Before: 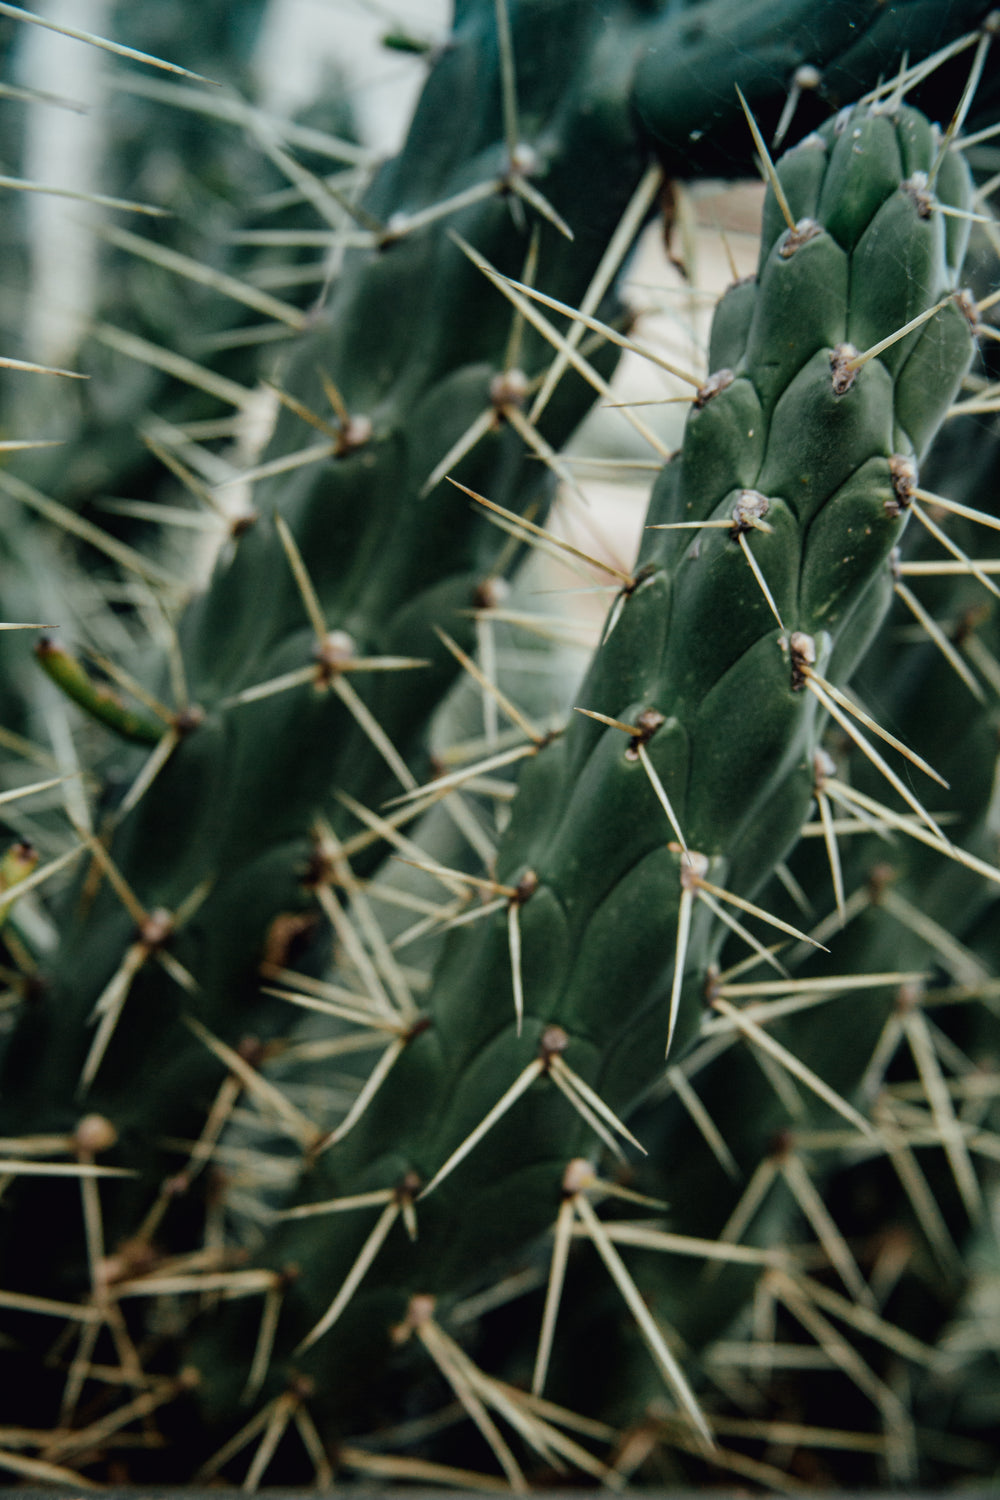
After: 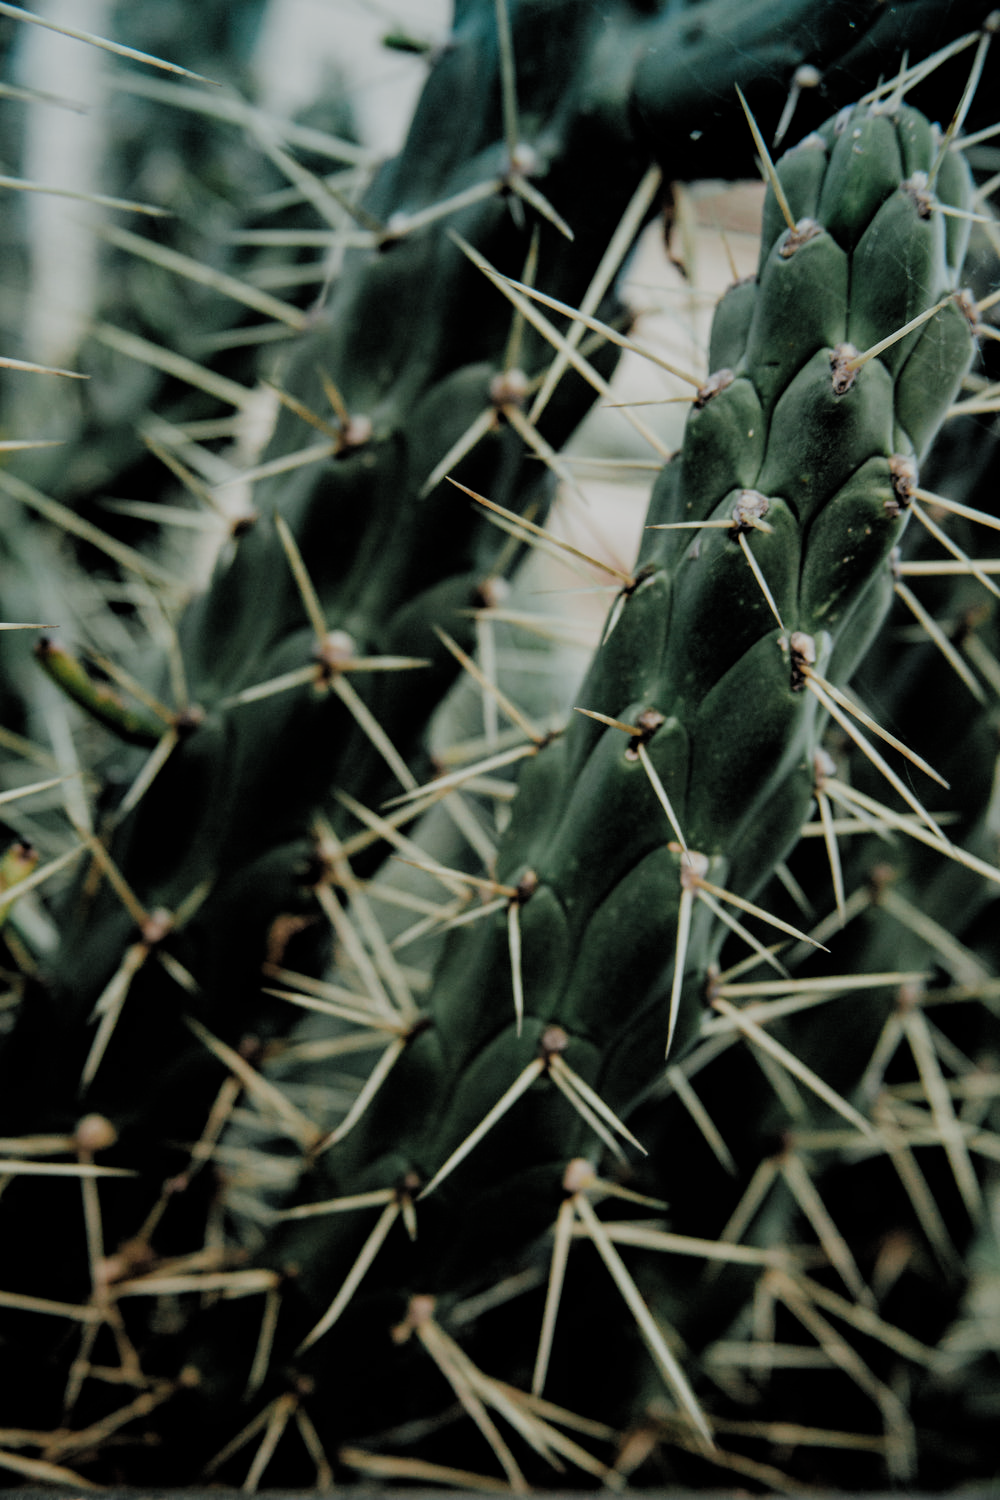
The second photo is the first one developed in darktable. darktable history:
filmic rgb: black relative exposure -5.69 EV, white relative exposure 3.39 EV, hardness 3.67, add noise in highlights 0.001, color science v3 (2019), use custom middle-gray values true, contrast in highlights soft
